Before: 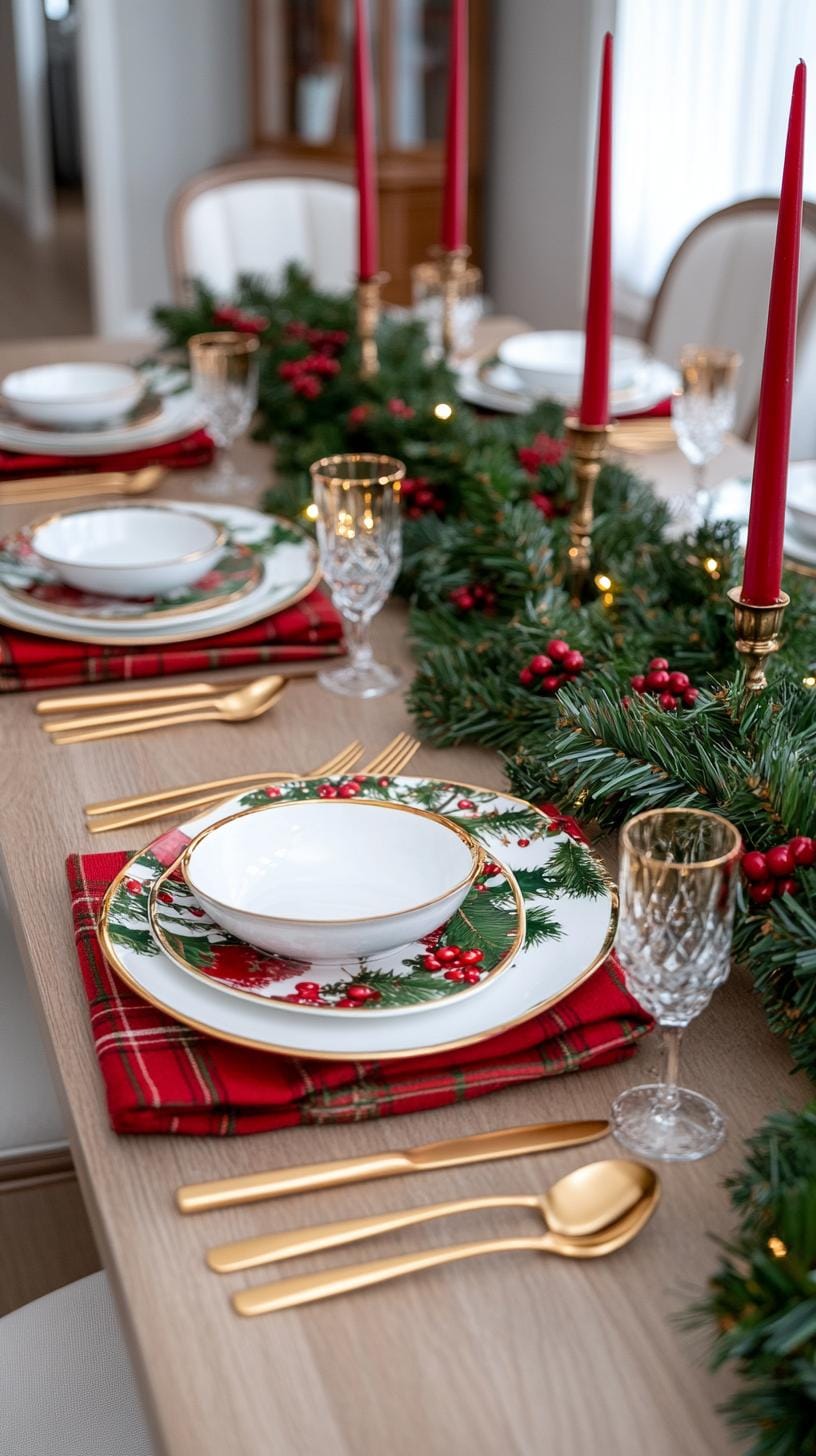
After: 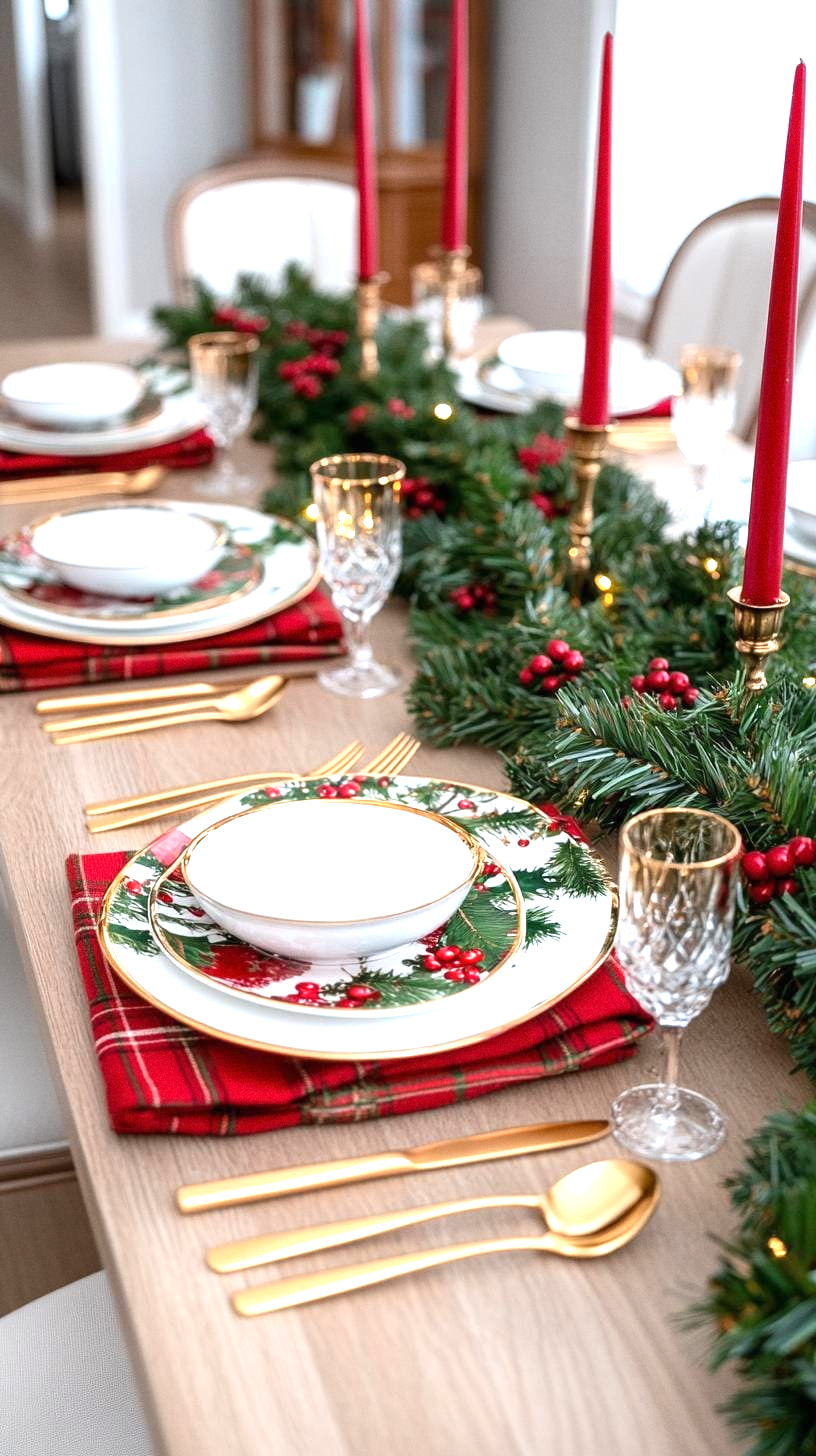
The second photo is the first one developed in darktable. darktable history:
exposure: black level correction 0, exposure 0.953 EV, compensate exposure bias true, compensate highlight preservation false
grain: coarseness 0.09 ISO, strength 10%
